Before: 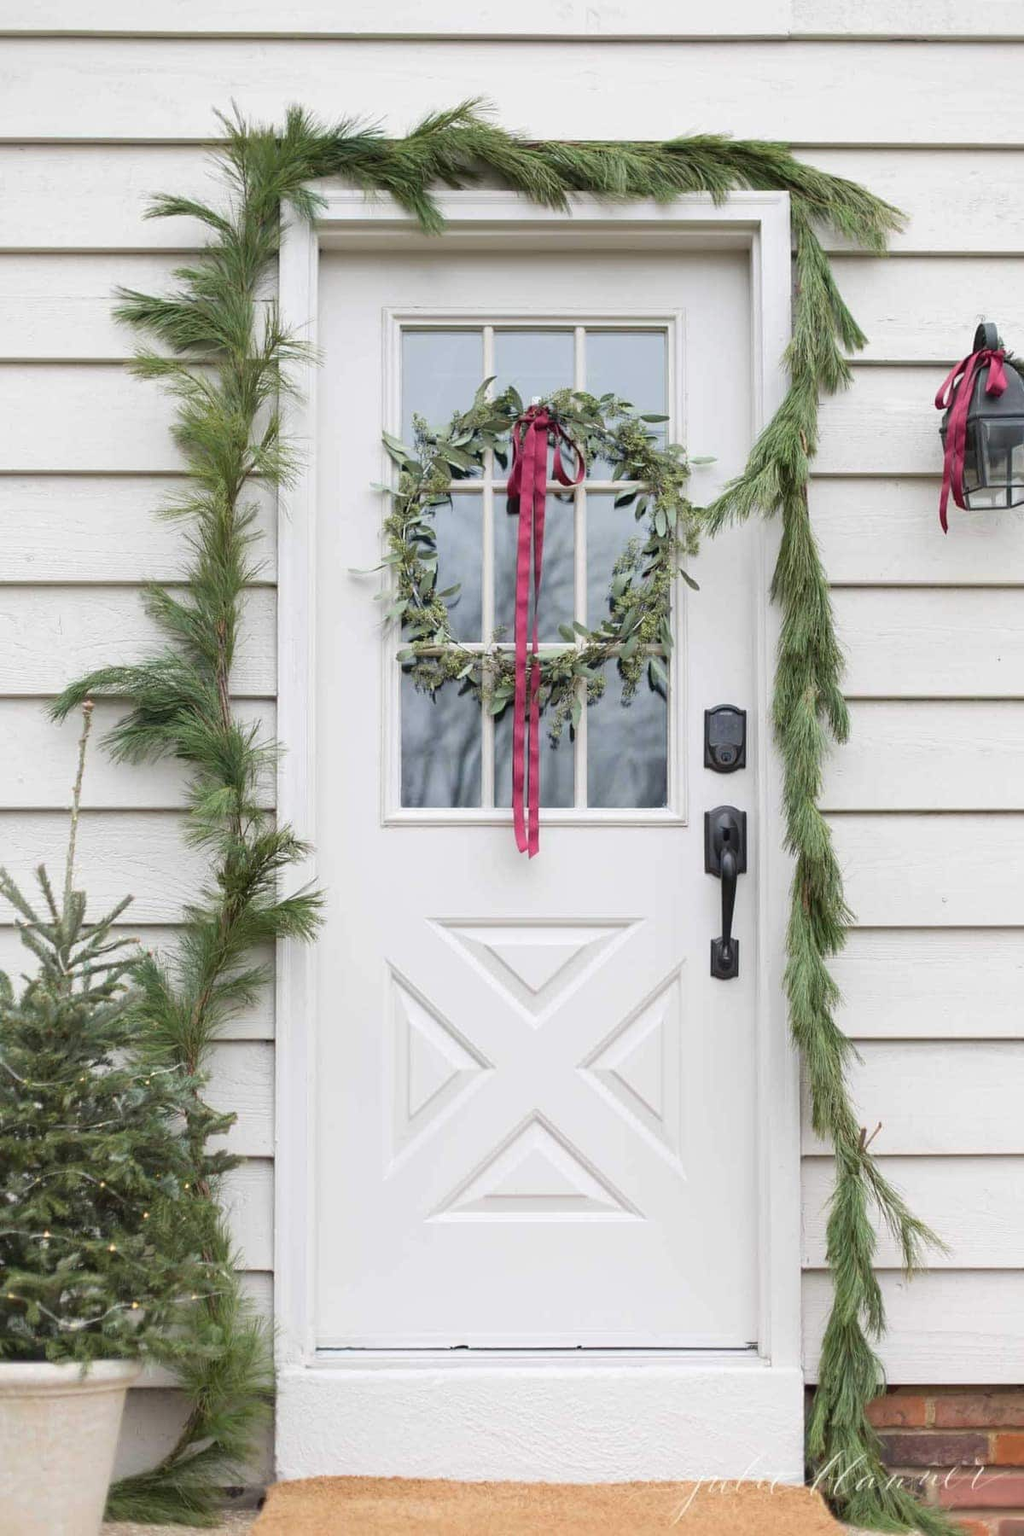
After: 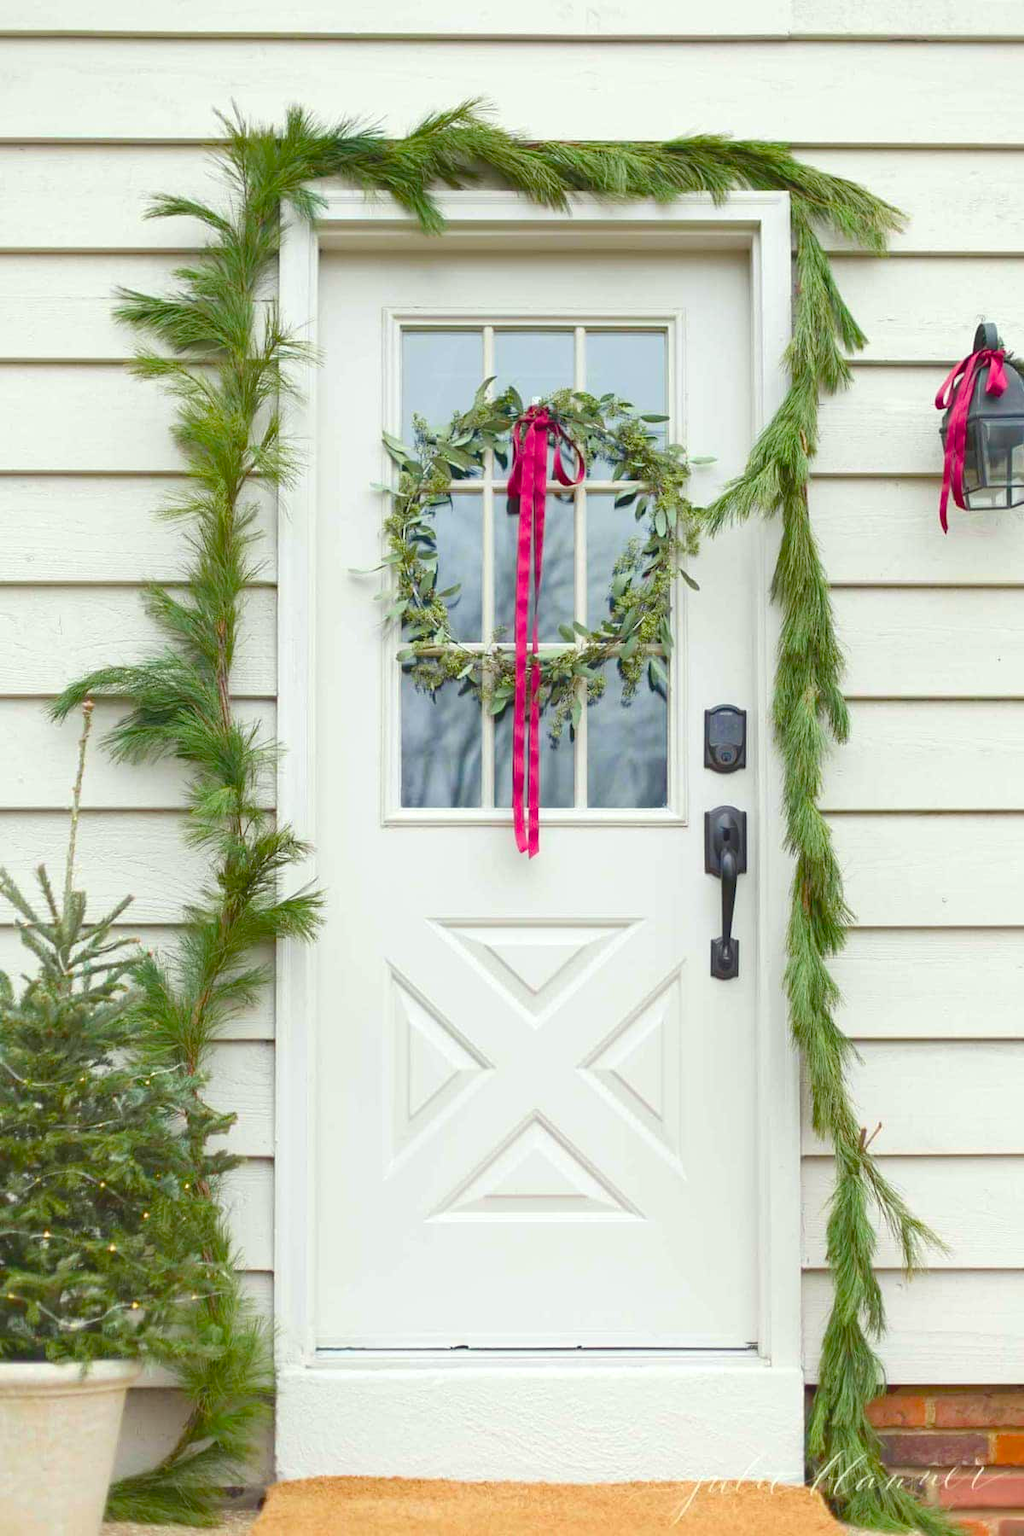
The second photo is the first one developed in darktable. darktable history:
color correction: highlights a* -4.64, highlights b* 5.05, saturation 0.946
contrast brightness saturation: contrast -0.2, saturation 0.187
color balance rgb: perceptual saturation grading › global saturation 20%, perceptual saturation grading › highlights -25.43%, perceptual saturation grading › shadows 50%, perceptual brilliance grading › global brilliance 1.405%, perceptual brilliance grading › highlights 7.733%, perceptual brilliance grading › shadows -4.224%, global vibrance 20%
exposure: exposure 0.2 EV, compensate exposure bias true, compensate highlight preservation false
